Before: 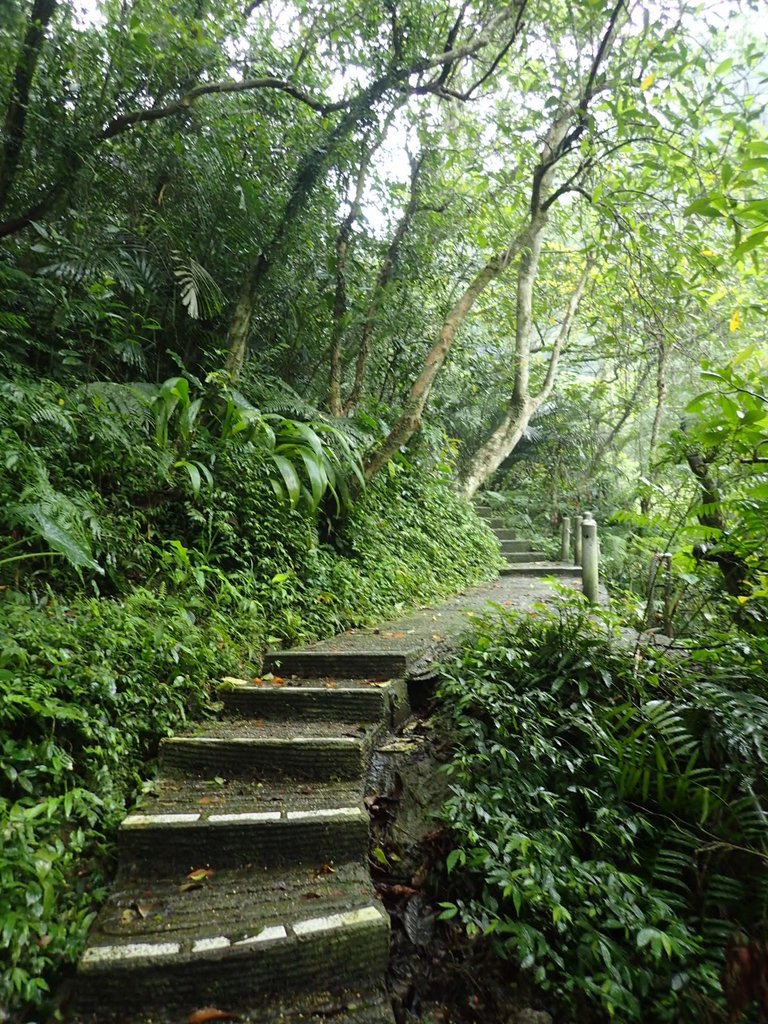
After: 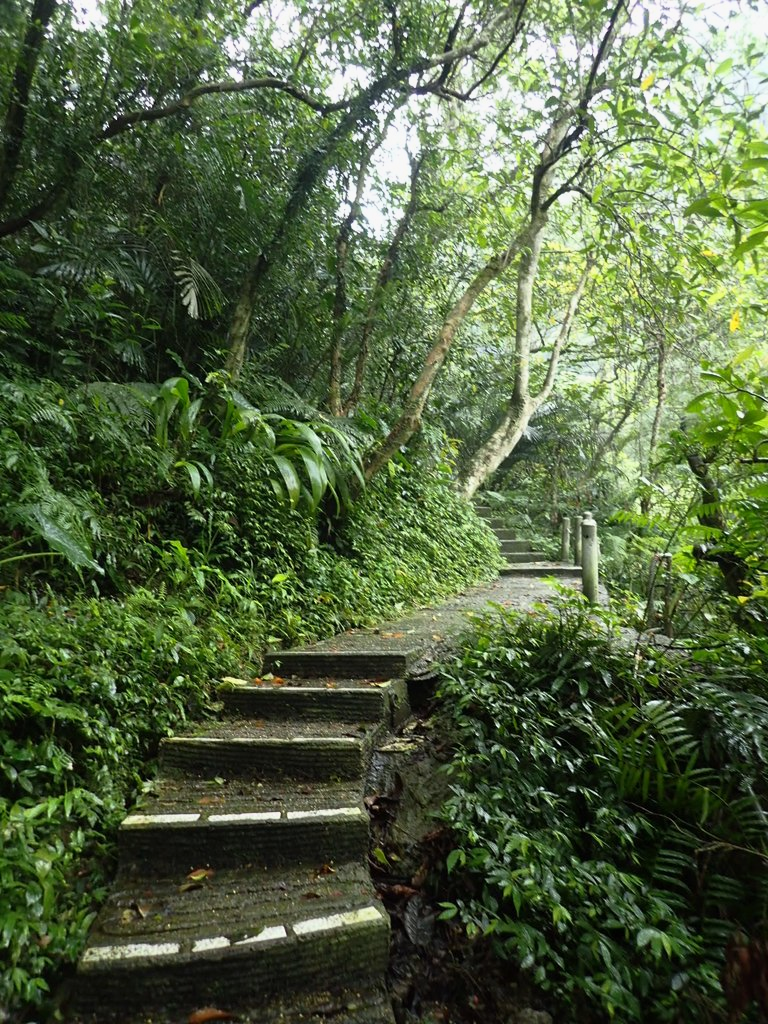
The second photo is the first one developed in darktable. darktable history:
base curve: curves: ch0 [(0, 0) (0.257, 0.25) (0.482, 0.586) (0.757, 0.871) (1, 1)]
exposure: exposure -0.206 EV, compensate highlight preservation false
haze removal: strength 0.023, distance 0.249, compatibility mode true, adaptive false
